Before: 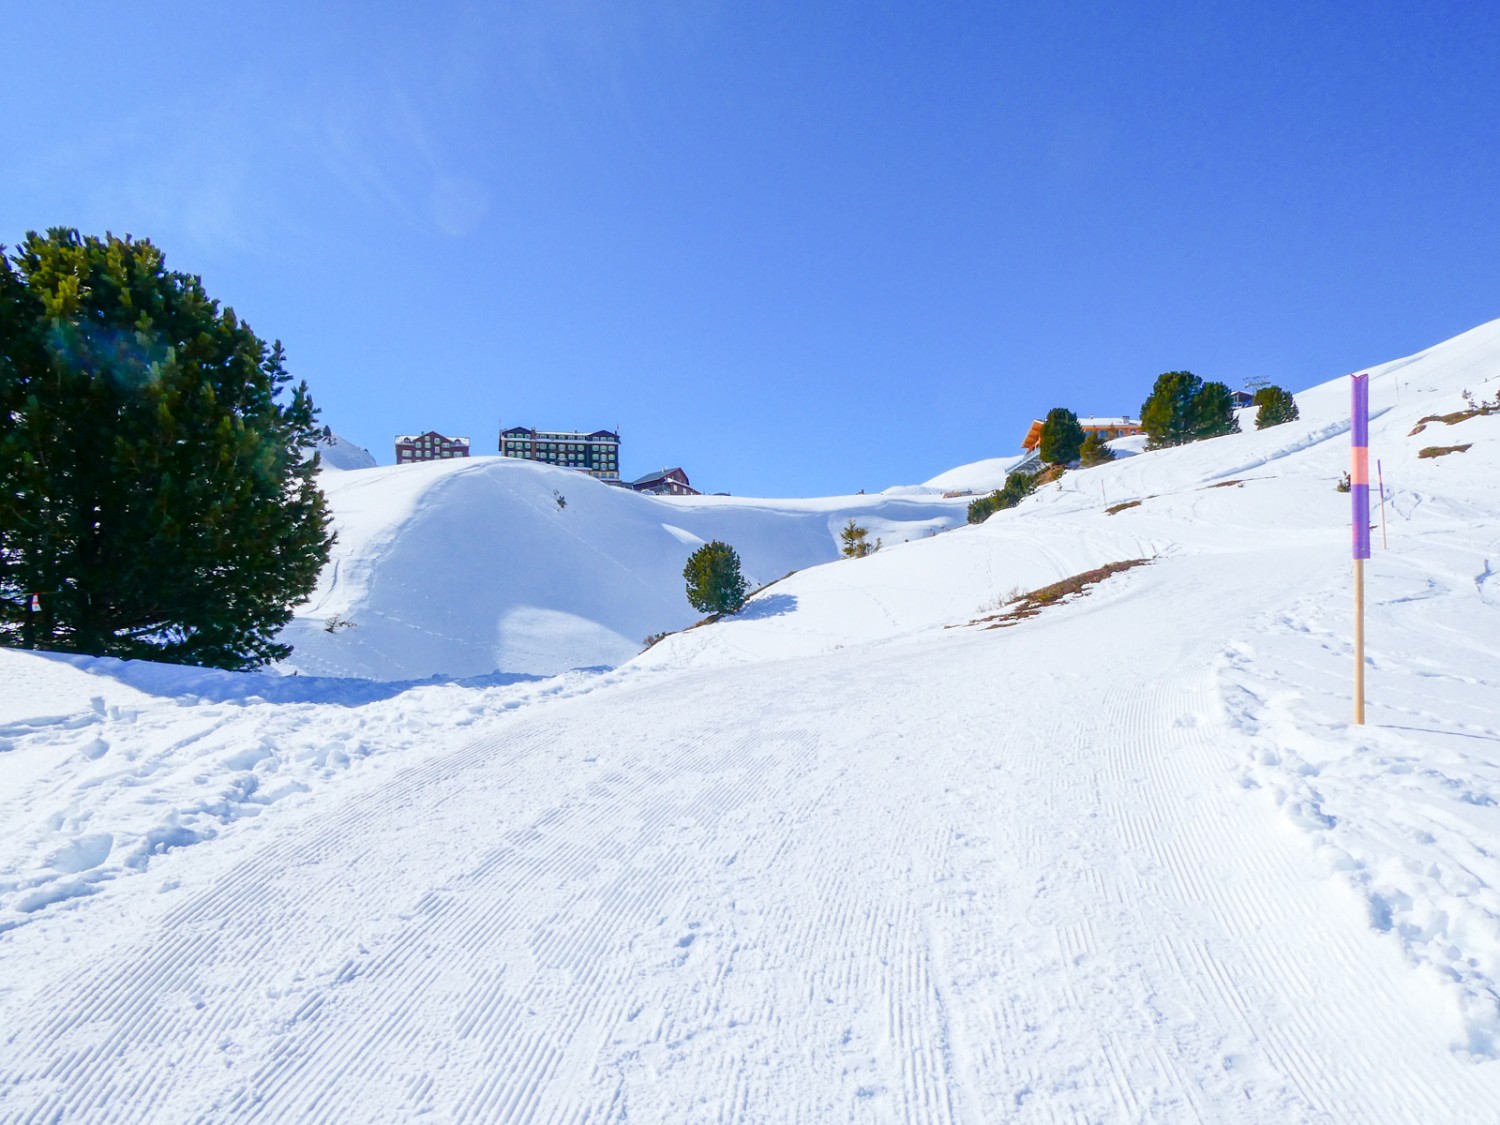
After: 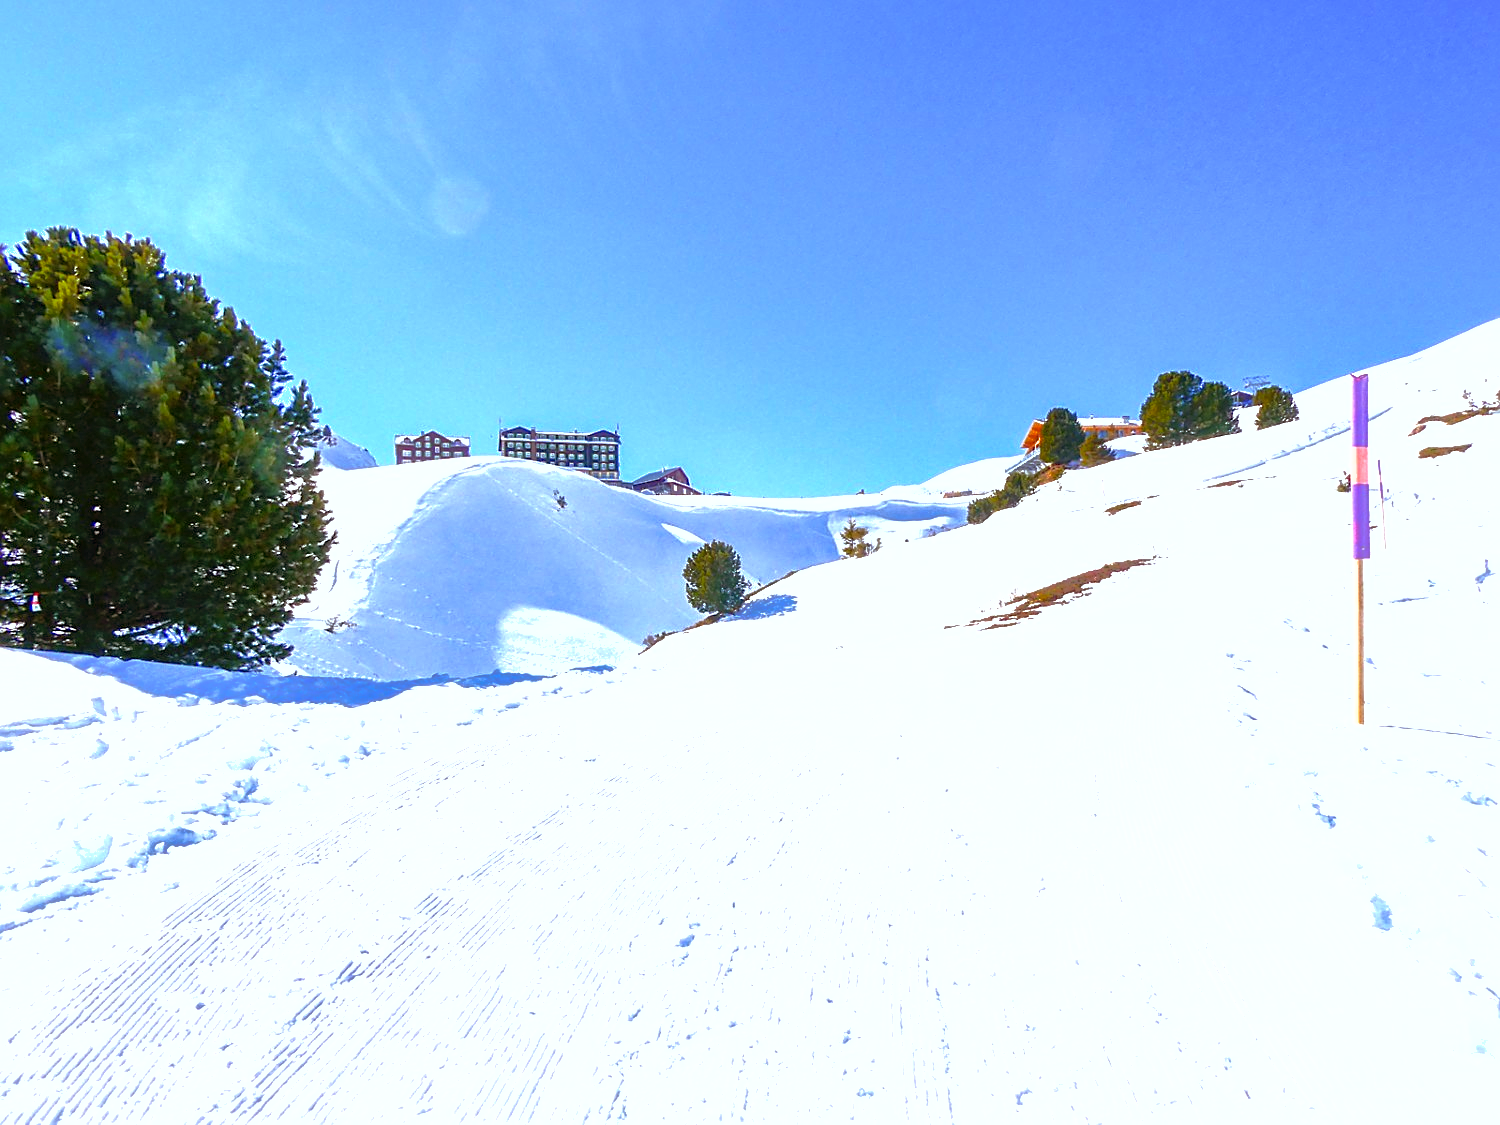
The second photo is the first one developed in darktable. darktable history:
exposure: black level correction 0, exposure 0.877 EV, compensate exposure bias true, compensate highlight preservation false
rgb levels: mode RGB, independent channels, levels [[0, 0.5, 1], [0, 0.521, 1], [0, 0.536, 1]]
sharpen: on, module defaults
shadows and highlights: on, module defaults
white balance: red 1, blue 1
